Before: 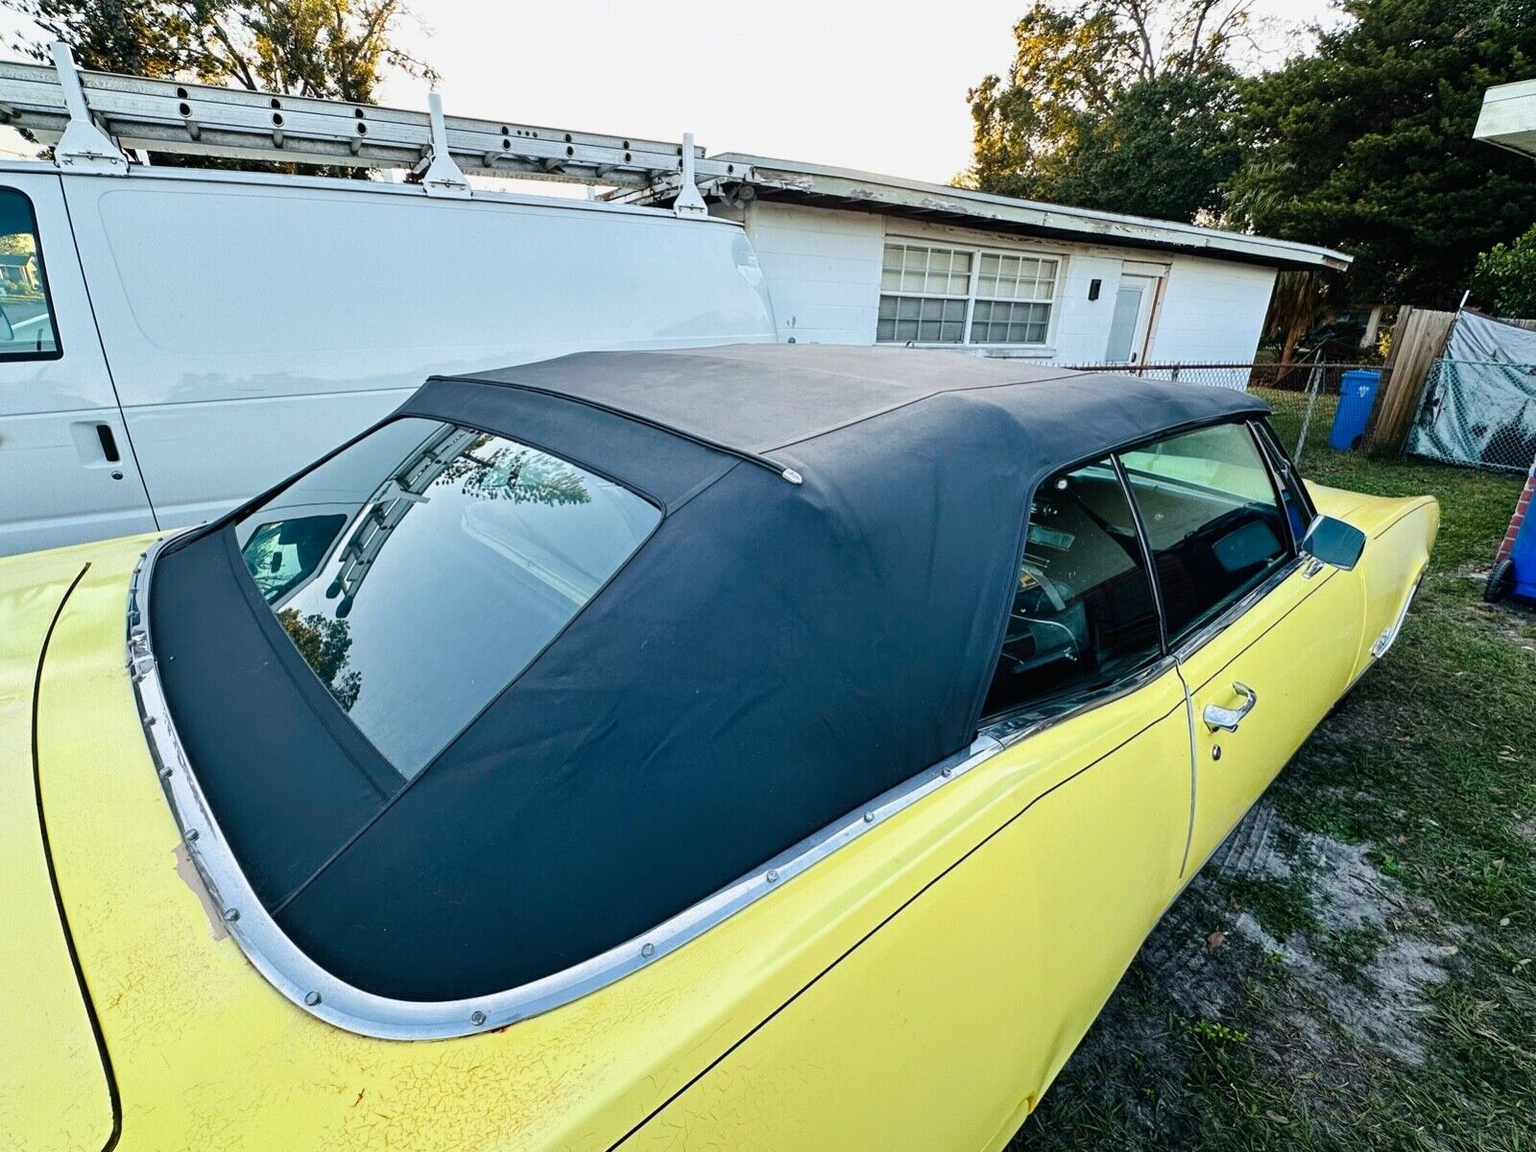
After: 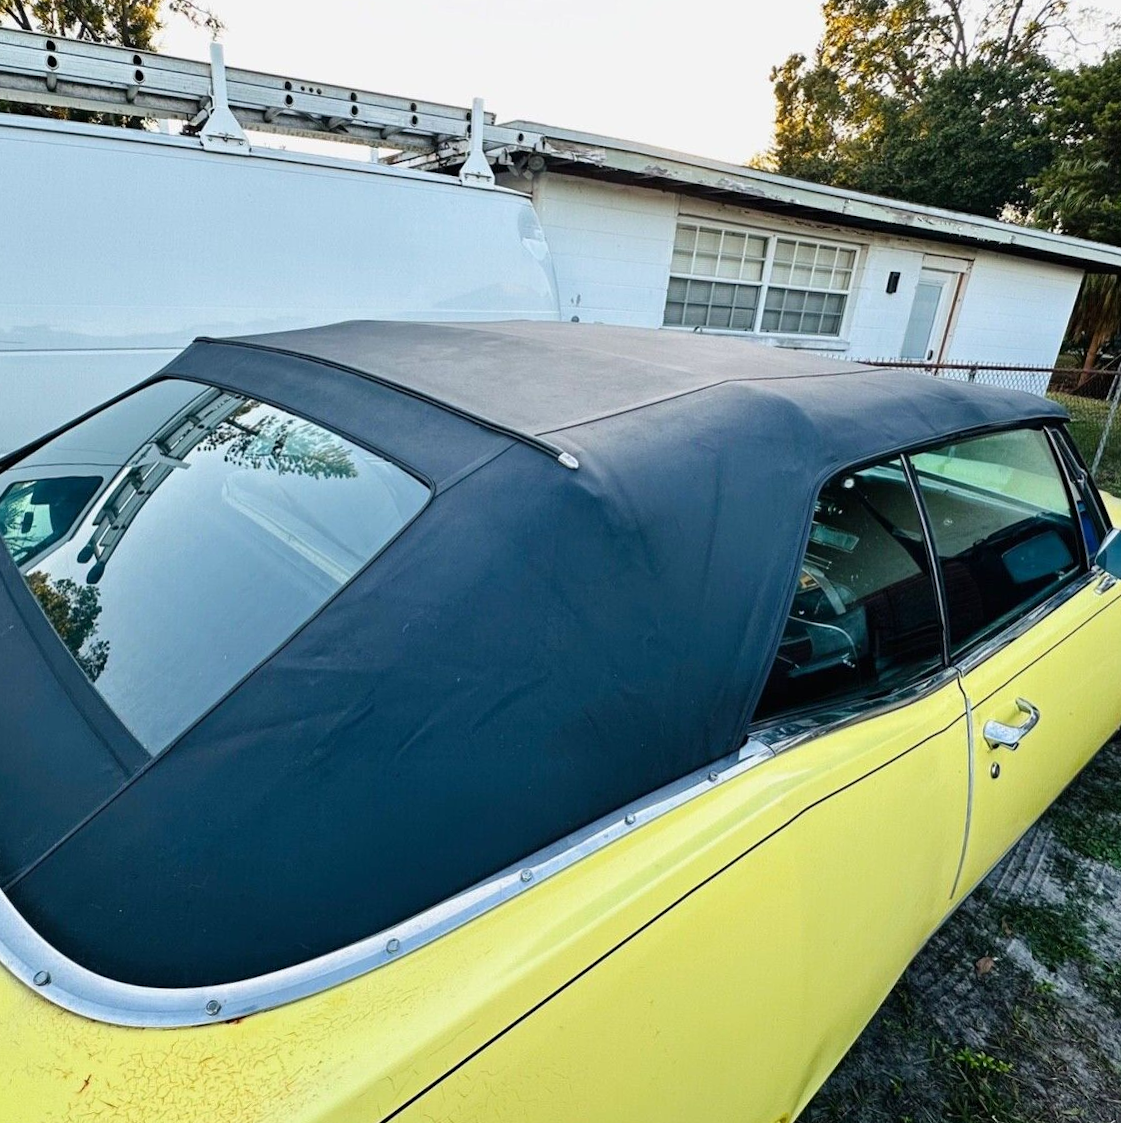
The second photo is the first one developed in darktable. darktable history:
crop and rotate: angle -2.92°, left 14.169%, top 0.034%, right 11.034%, bottom 0.073%
